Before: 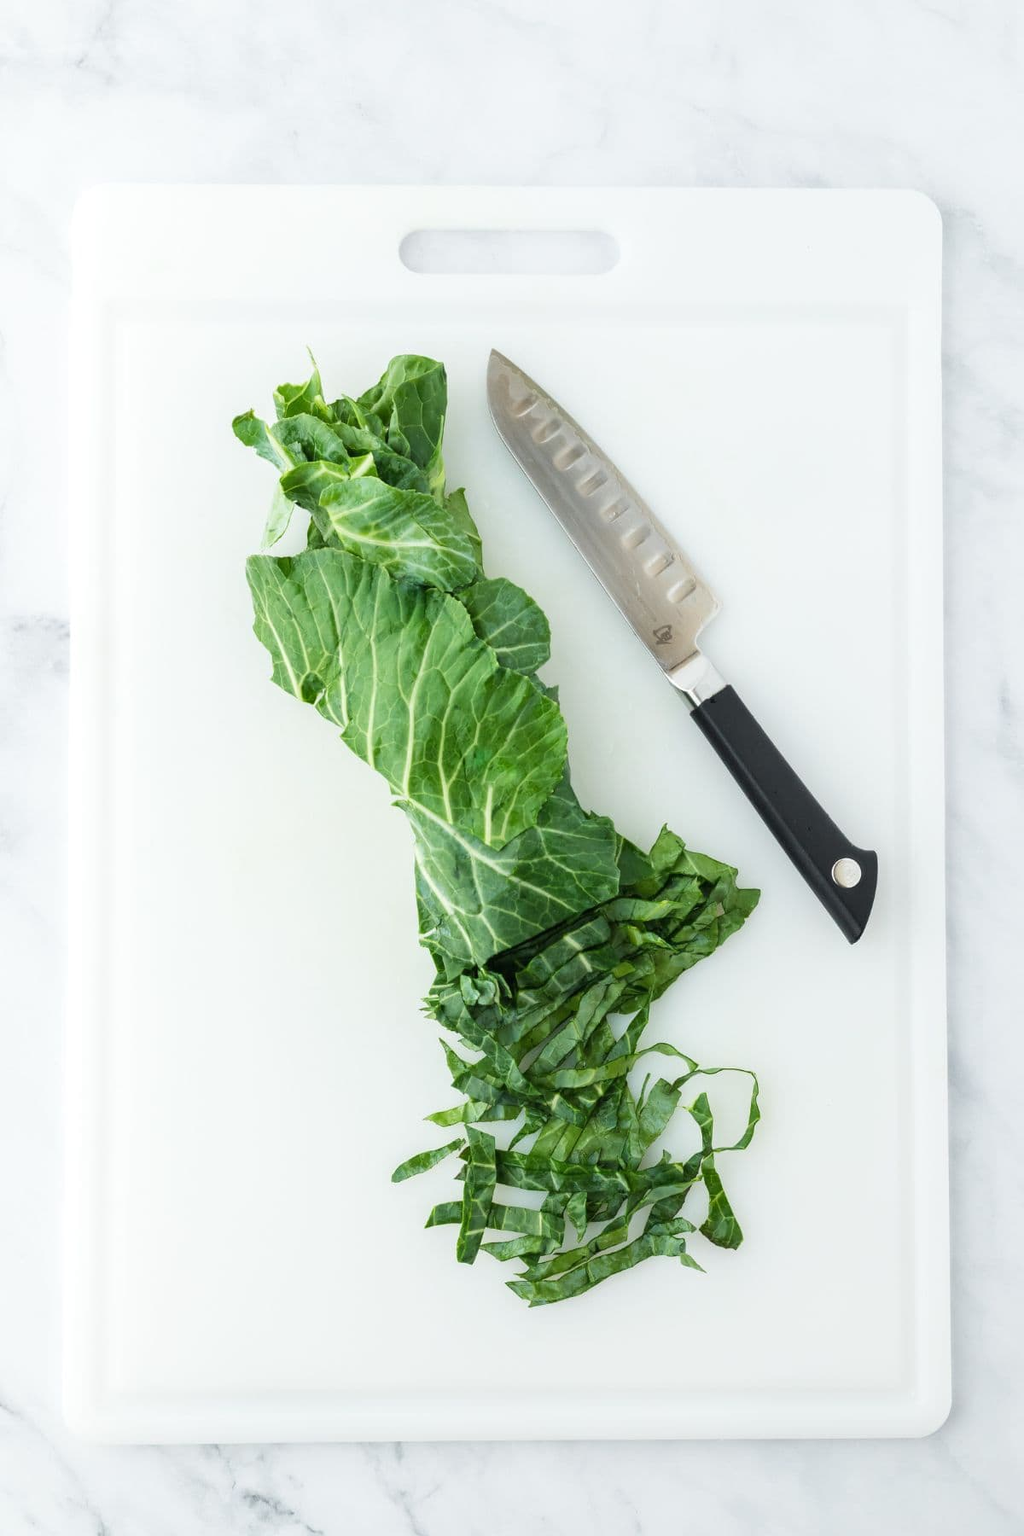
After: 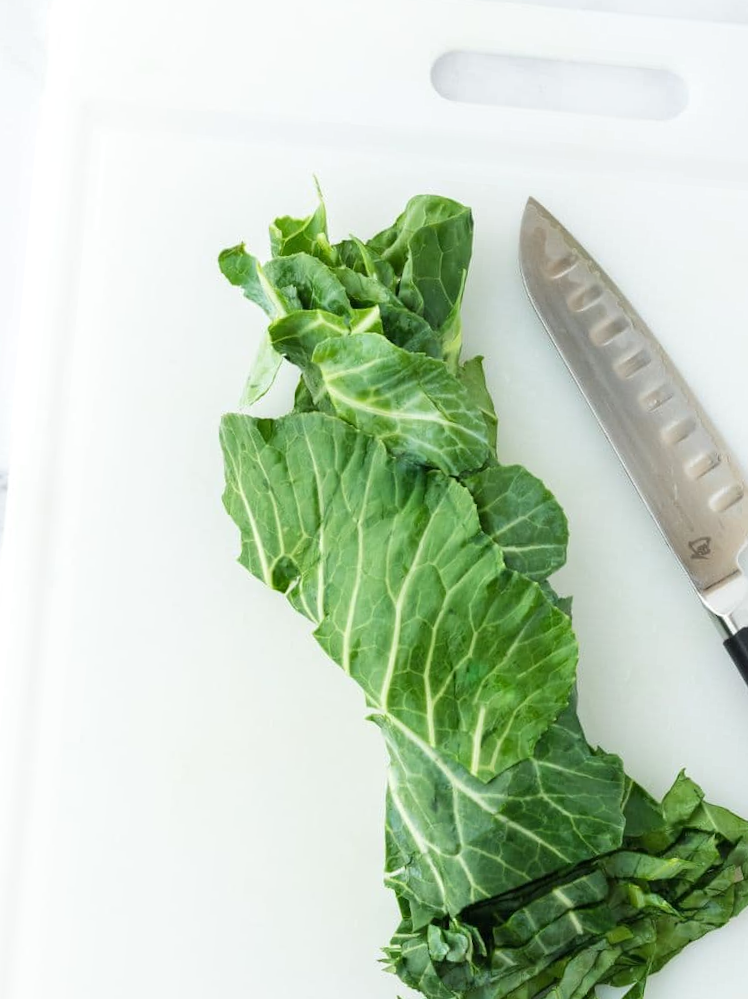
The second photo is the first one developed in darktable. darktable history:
crop and rotate: angle -4.99°, left 2.122%, top 6.945%, right 27.566%, bottom 30.519%
color zones: curves: ch0 [(0.068, 0.464) (0.25, 0.5) (0.48, 0.508) (0.75, 0.536) (0.886, 0.476) (0.967, 0.456)]; ch1 [(0.066, 0.456) (0.25, 0.5) (0.616, 0.508) (0.746, 0.56) (0.934, 0.444)]
